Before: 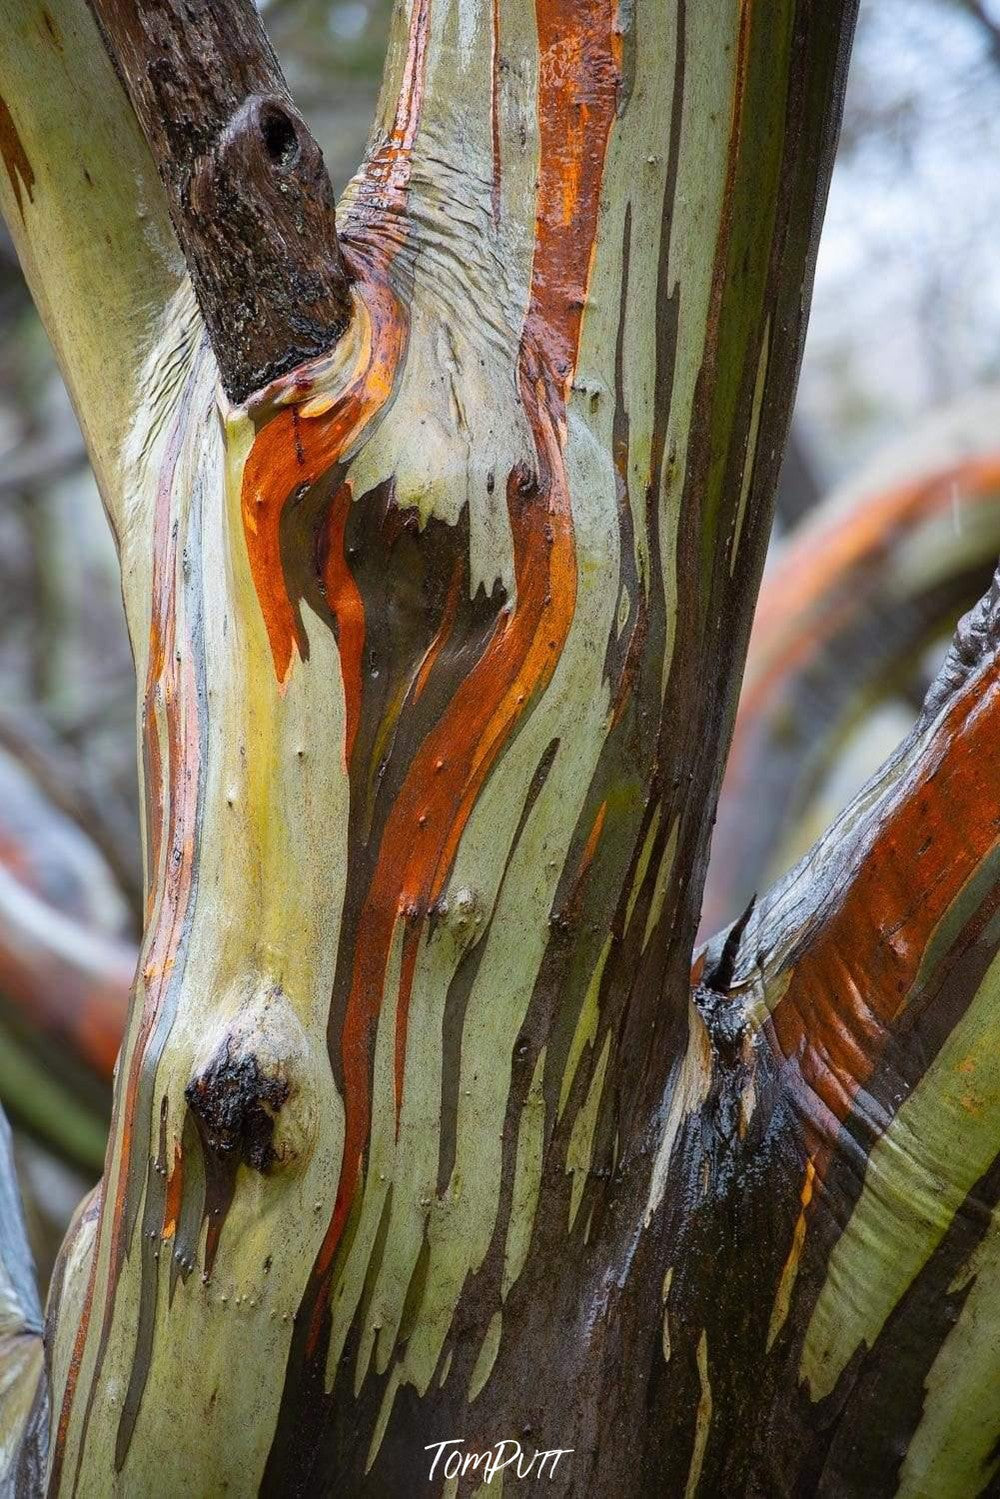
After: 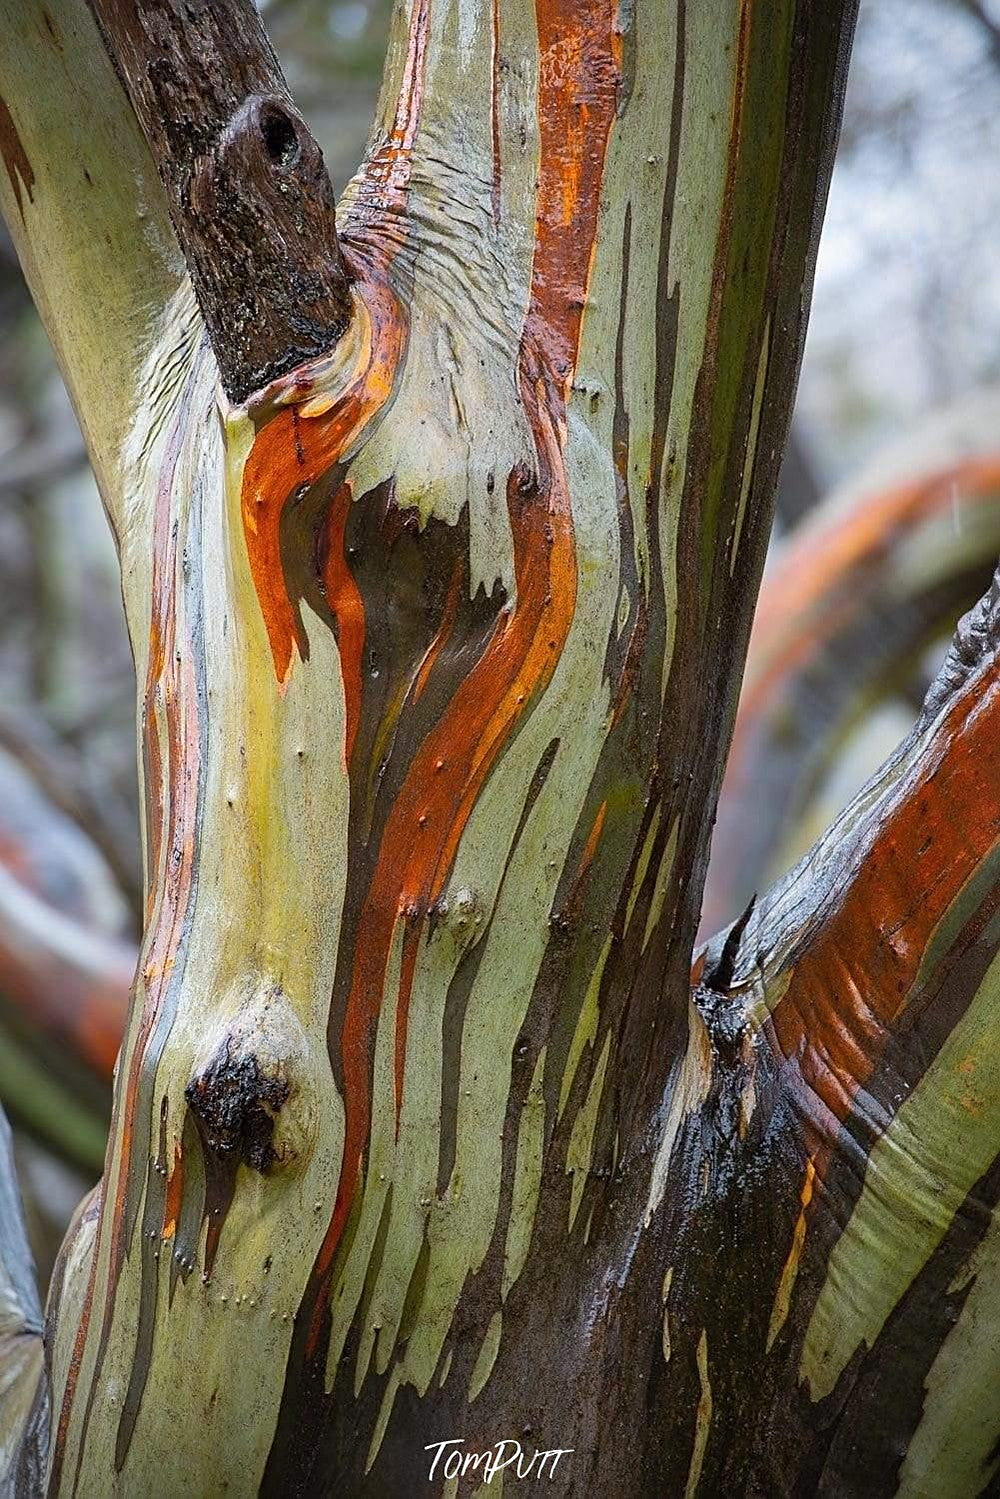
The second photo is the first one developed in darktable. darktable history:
shadows and highlights: shadows 25.1, highlights -26.19
vignetting: fall-off start 96.56%, fall-off radius 99.39%, width/height ratio 0.613
sharpen: on, module defaults
